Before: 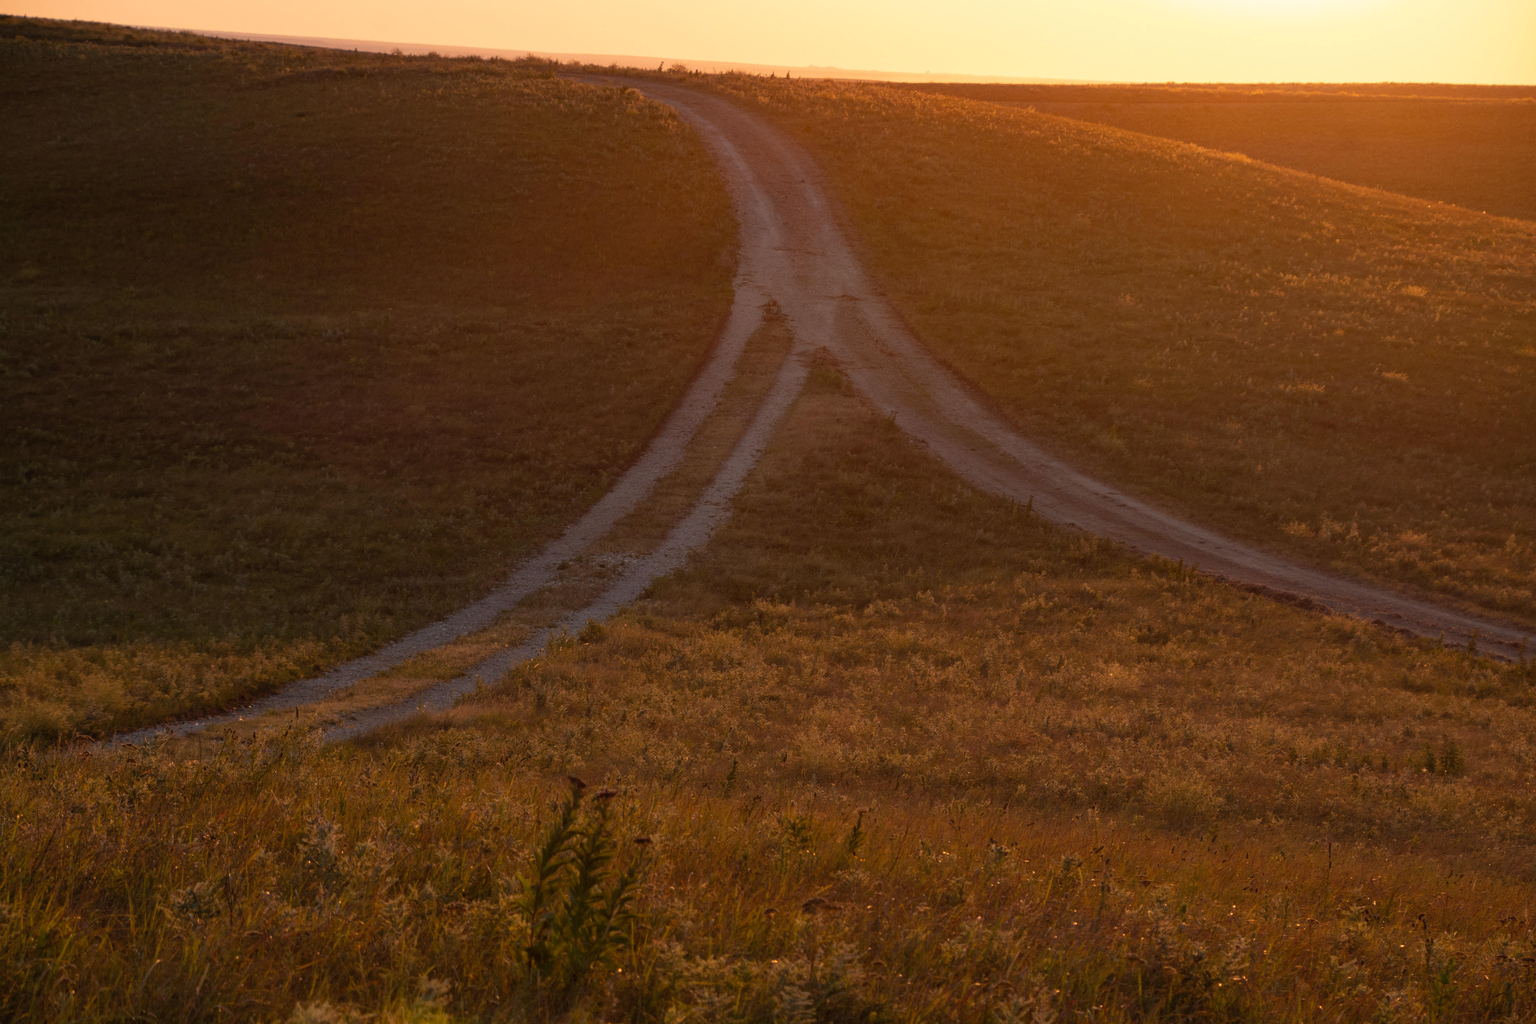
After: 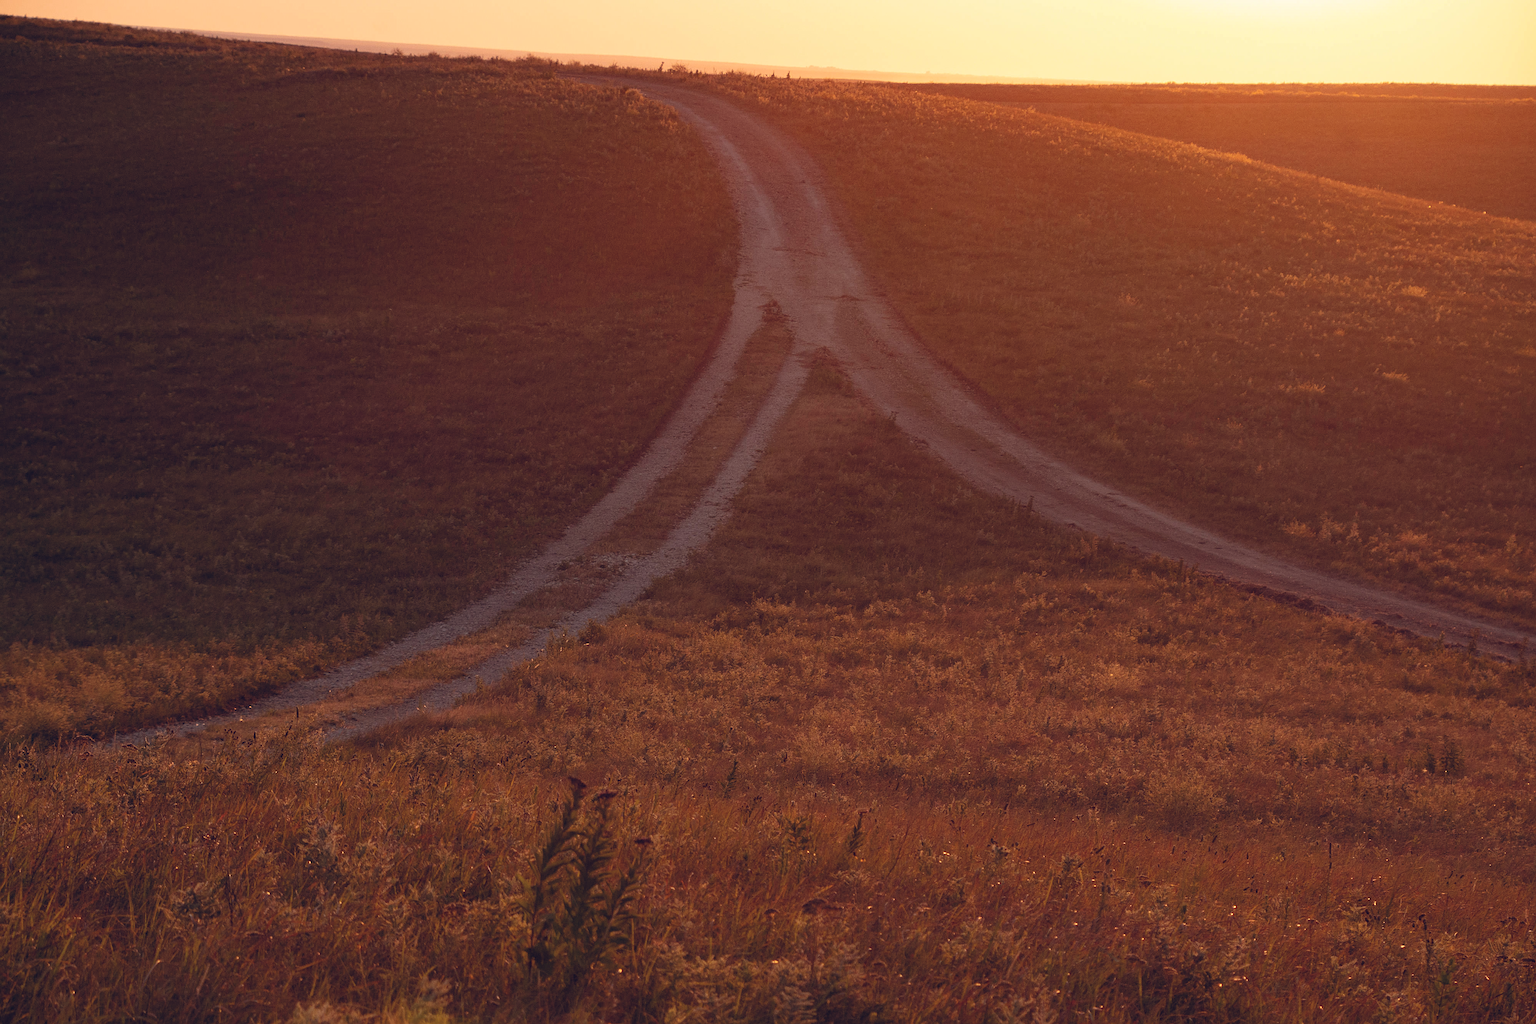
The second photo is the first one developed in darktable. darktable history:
sharpen: on, module defaults
color balance rgb: shadows lift › chroma 9.92%, shadows lift › hue 45.12°, power › luminance 3.26%, power › hue 231.93°, global offset › luminance 0.4%, global offset › chroma 0.21%, global offset › hue 255.02°
